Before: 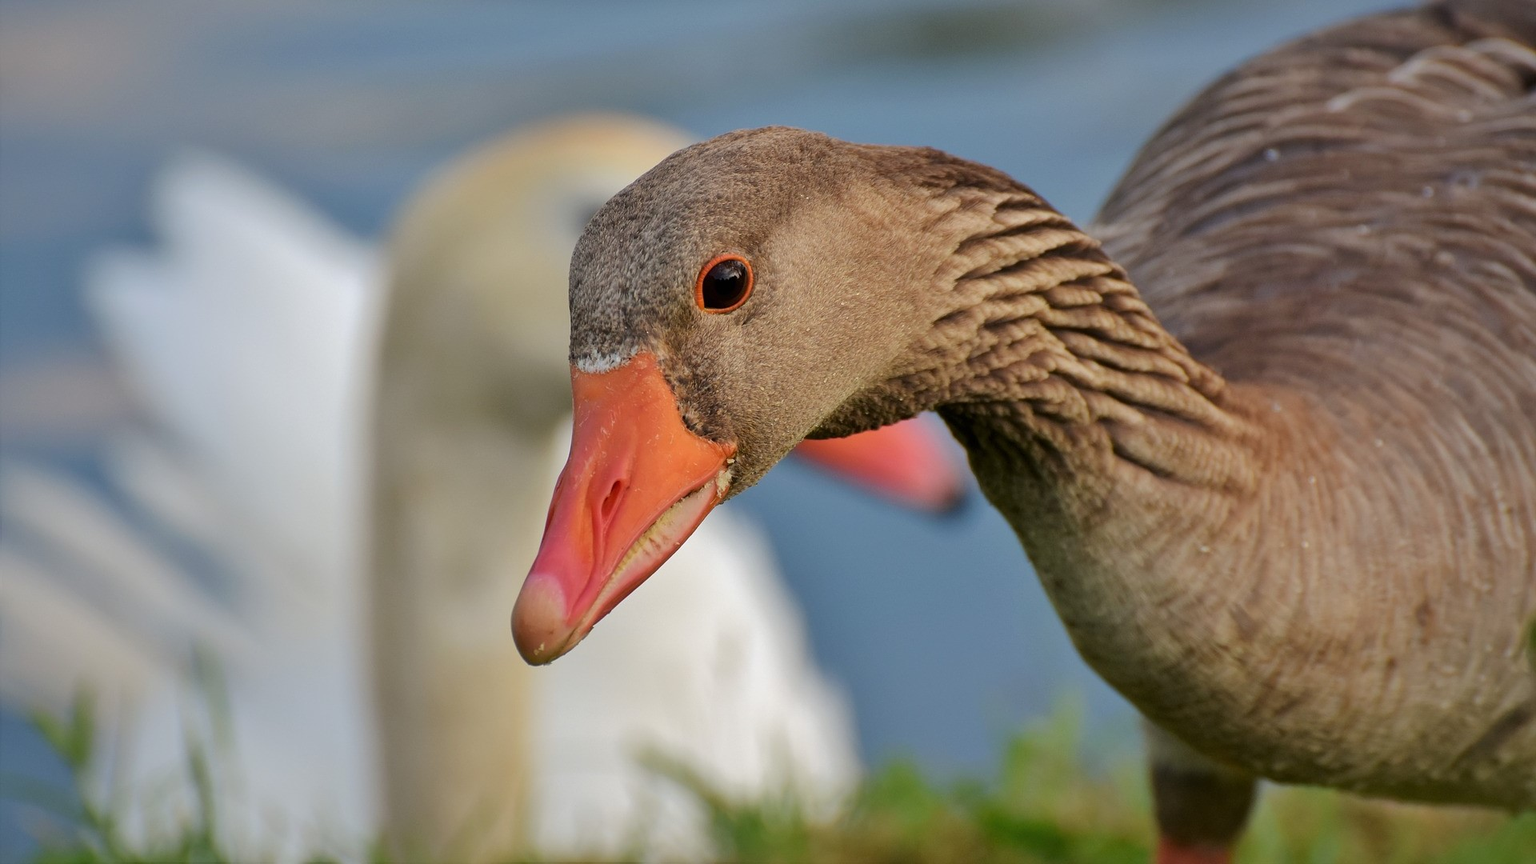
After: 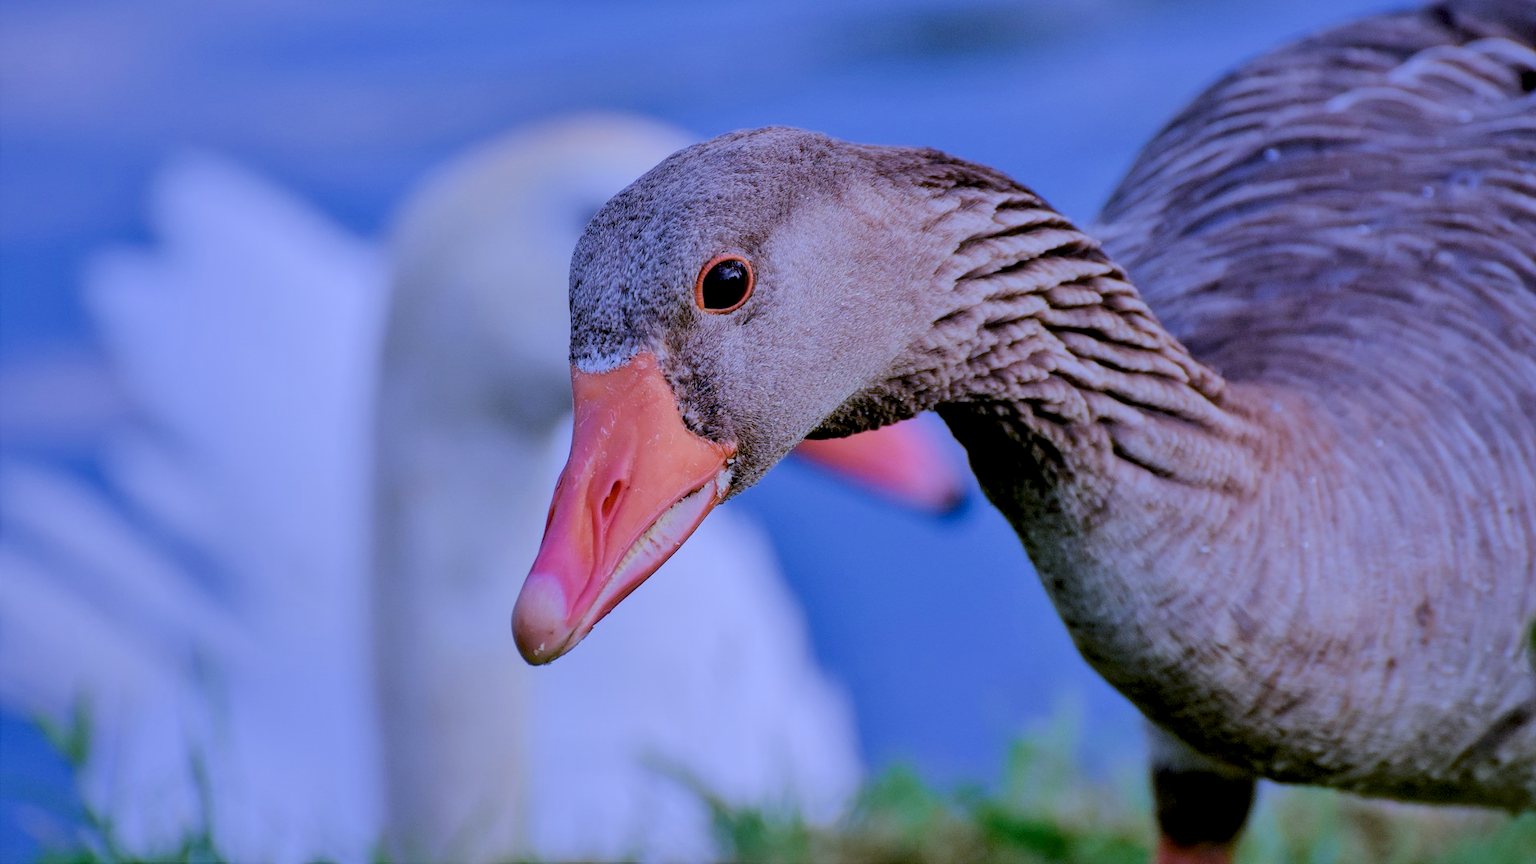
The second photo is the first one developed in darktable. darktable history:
exposure: black level correction 0.009, exposure 0.119 EV, compensate highlight preservation false
white balance: red 1.009, blue 1.027
color calibration: output R [1.063, -0.012, -0.003, 0], output B [-0.079, 0.047, 1, 0], illuminant custom, x 0.46, y 0.43, temperature 2642.66 K
filmic rgb: black relative exposure -6.98 EV, white relative exposure 5.63 EV, hardness 2.86
local contrast: on, module defaults
shadows and highlights: shadows 32, highlights -32, soften with gaussian
